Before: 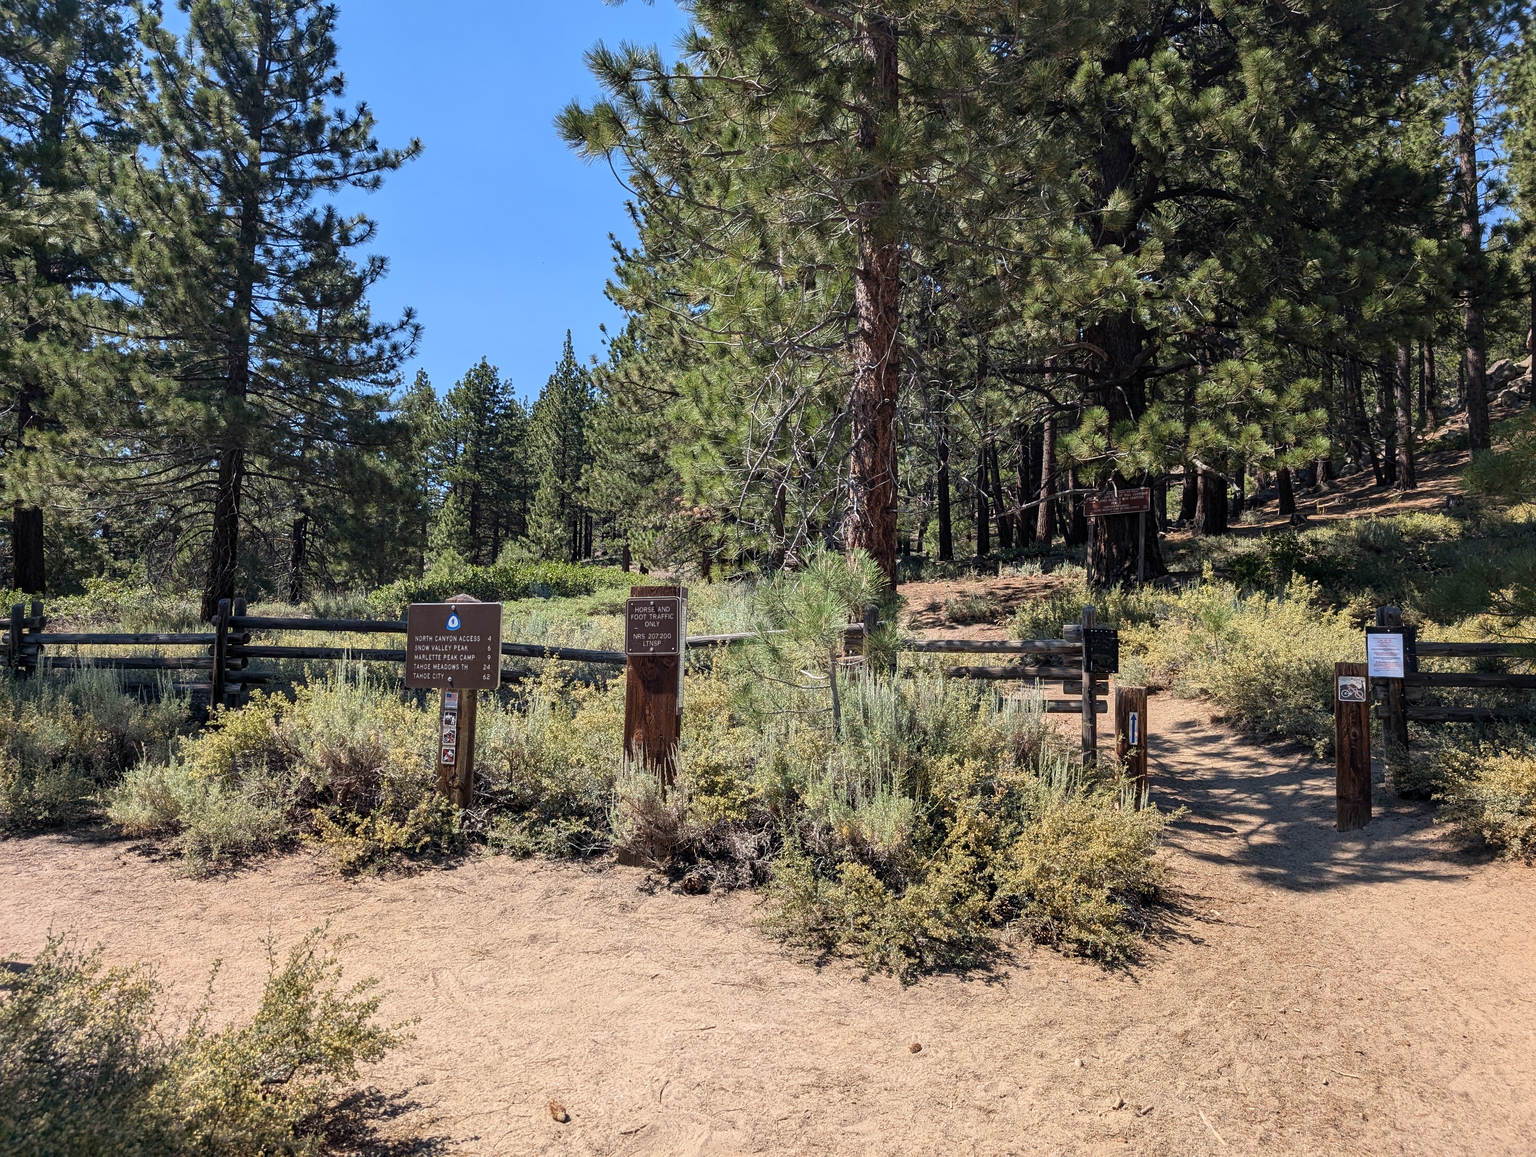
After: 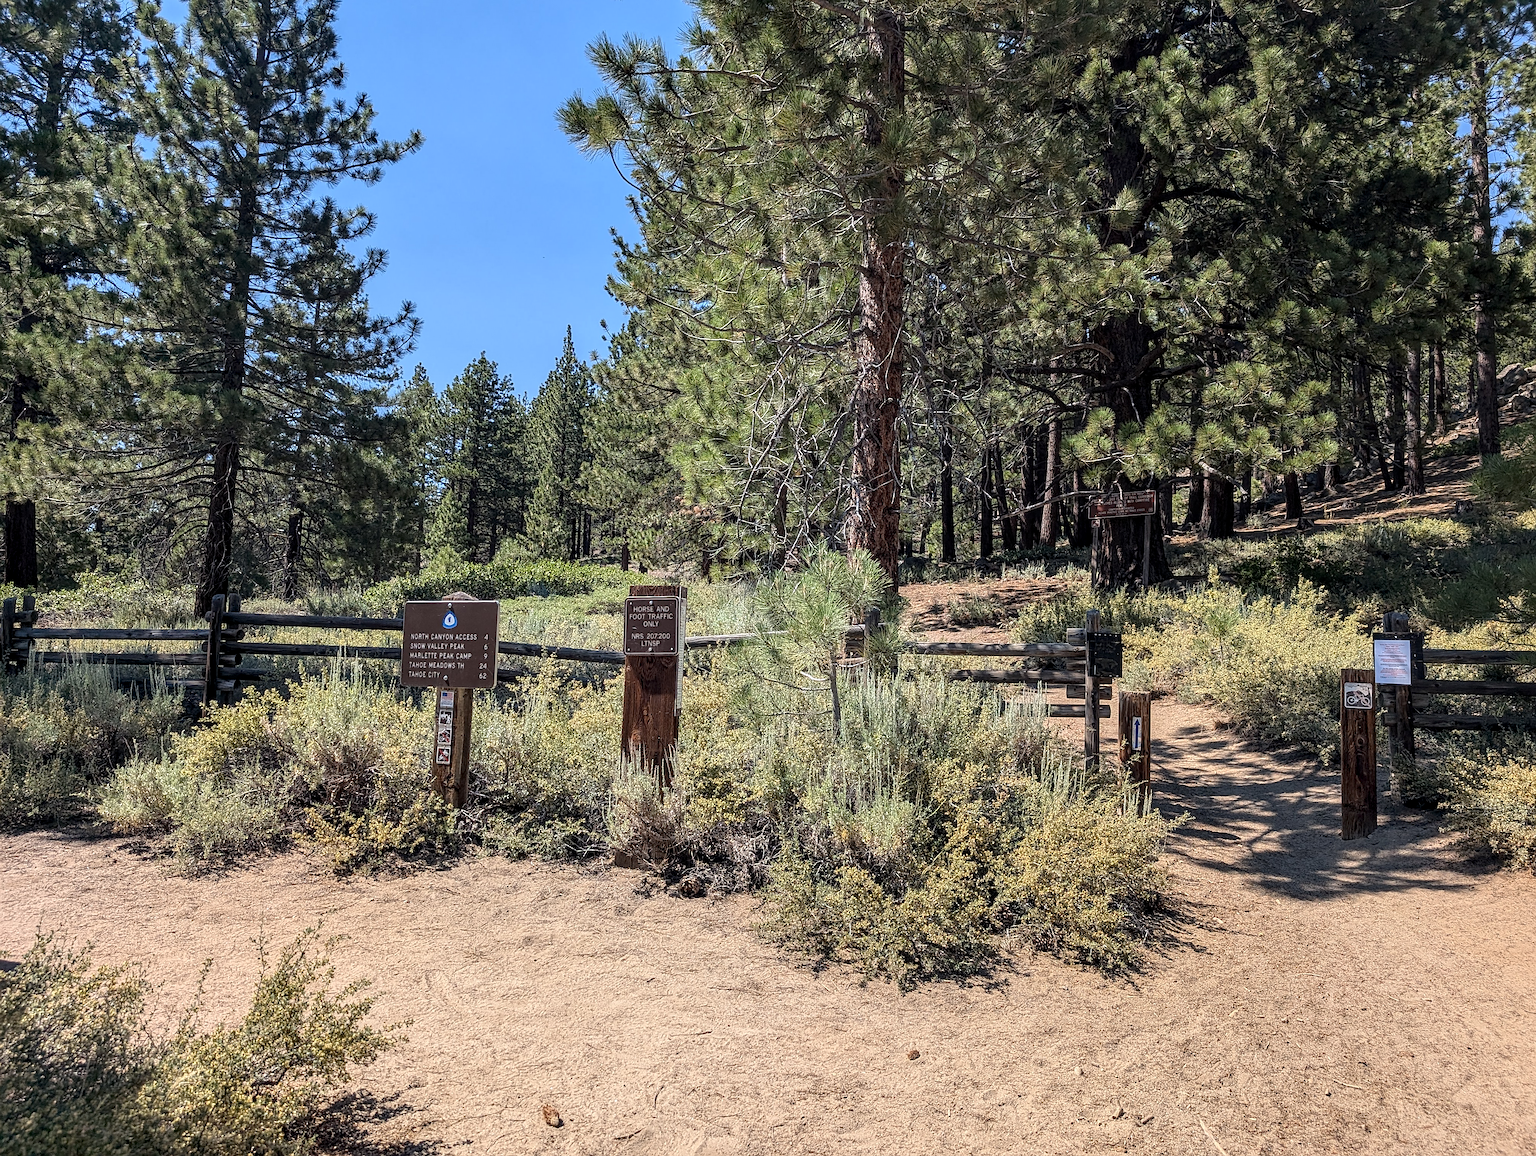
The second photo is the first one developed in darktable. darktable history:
local contrast: detail 130%
crop and rotate: angle -0.5°
sharpen: on, module defaults
